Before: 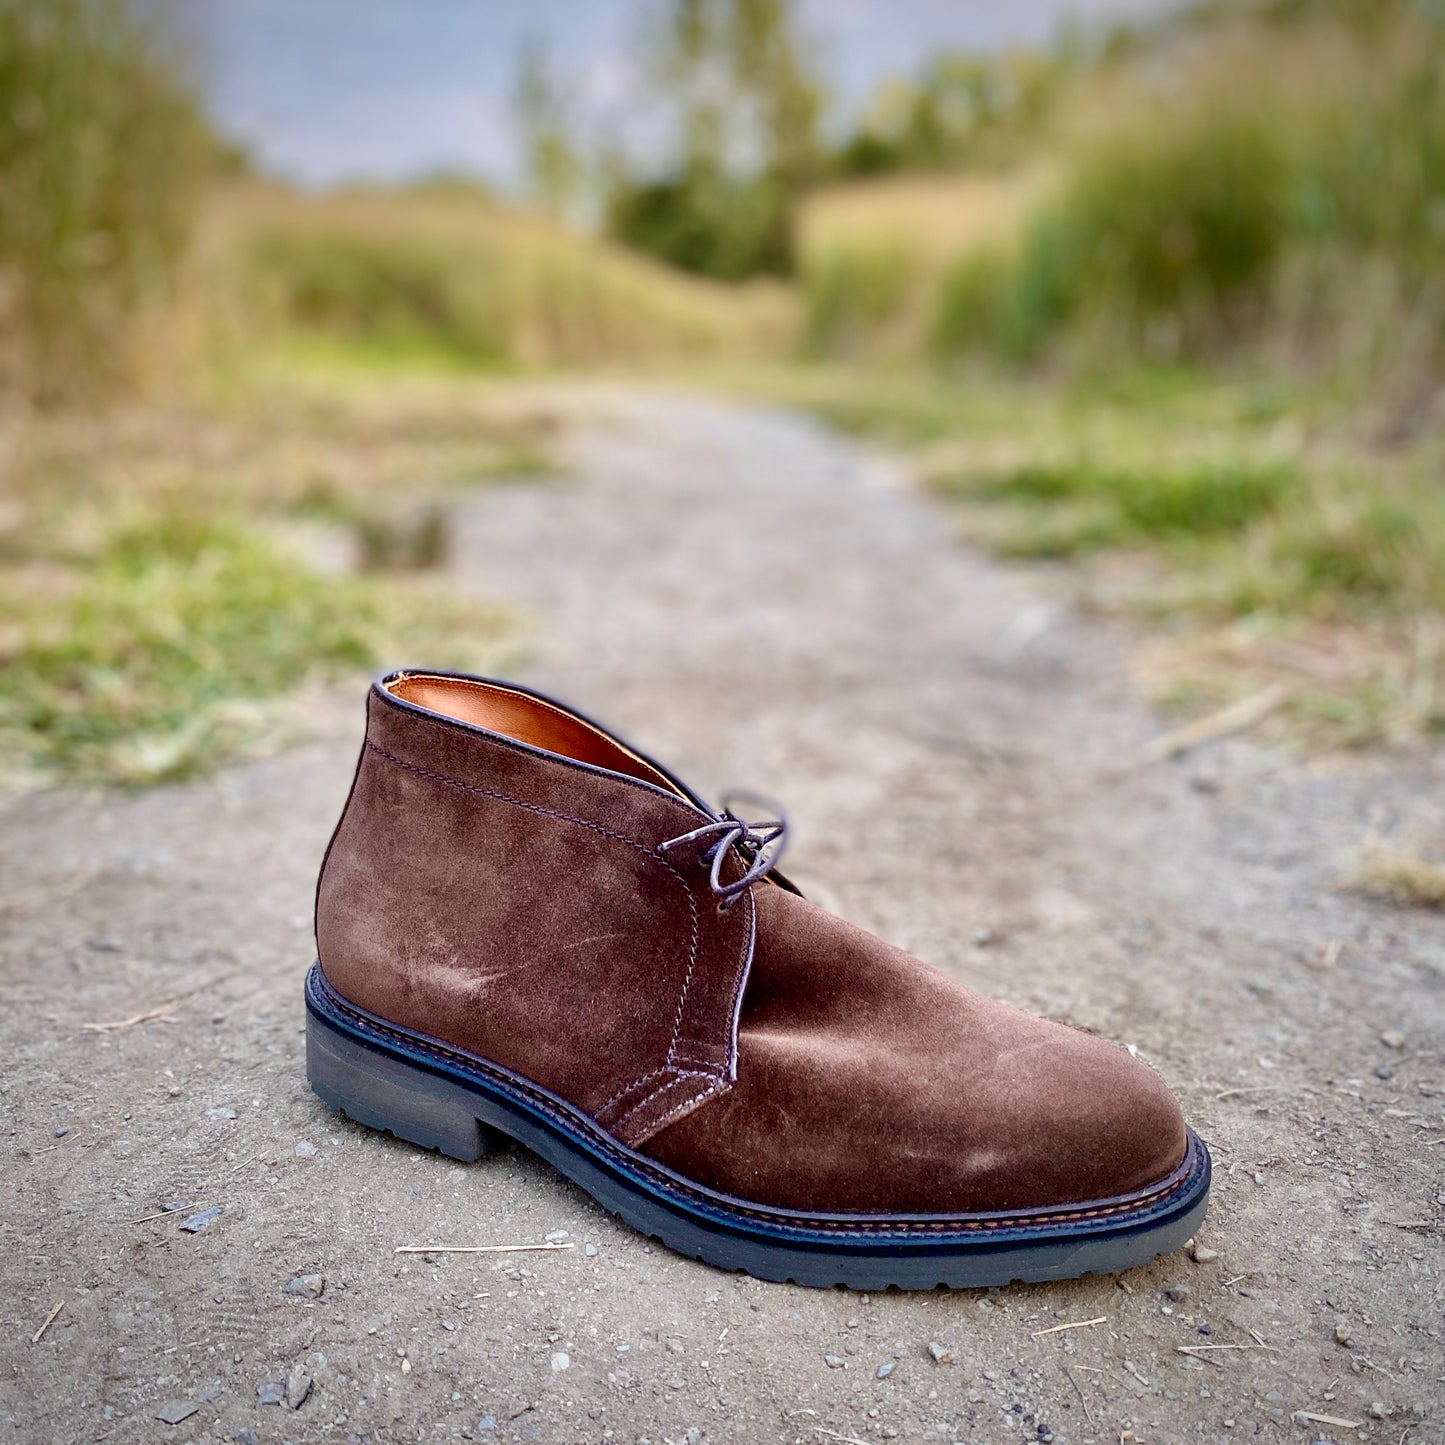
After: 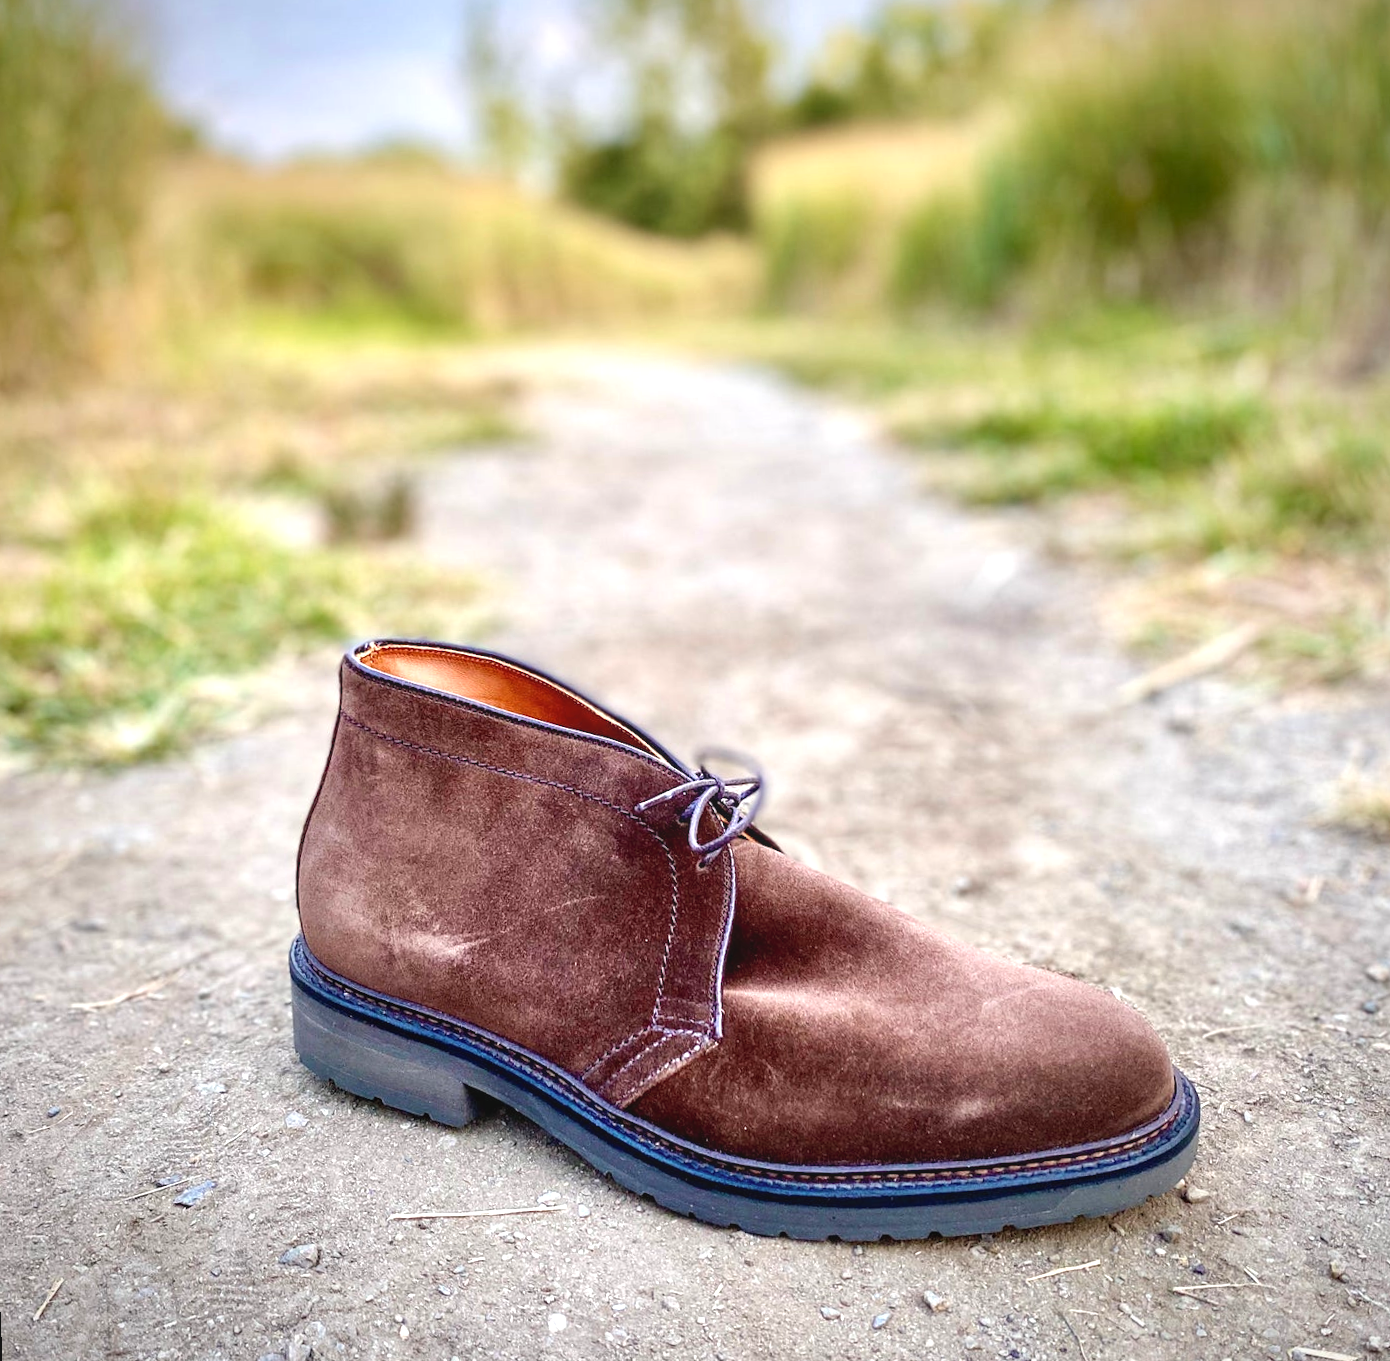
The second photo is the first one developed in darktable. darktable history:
exposure: black level correction 0, exposure 0.7 EV, compensate exposure bias true, compensate highlight preservation false
rotate and perspective: rotation -2.12°, lens shift (vertical) 0.009, lens shift (horizontal) -0.008, automatic cropping original format, crop left 0.036, crop right 0.964, crop top 0.05, crop bottom 0.959
local contrast: detail 110%
